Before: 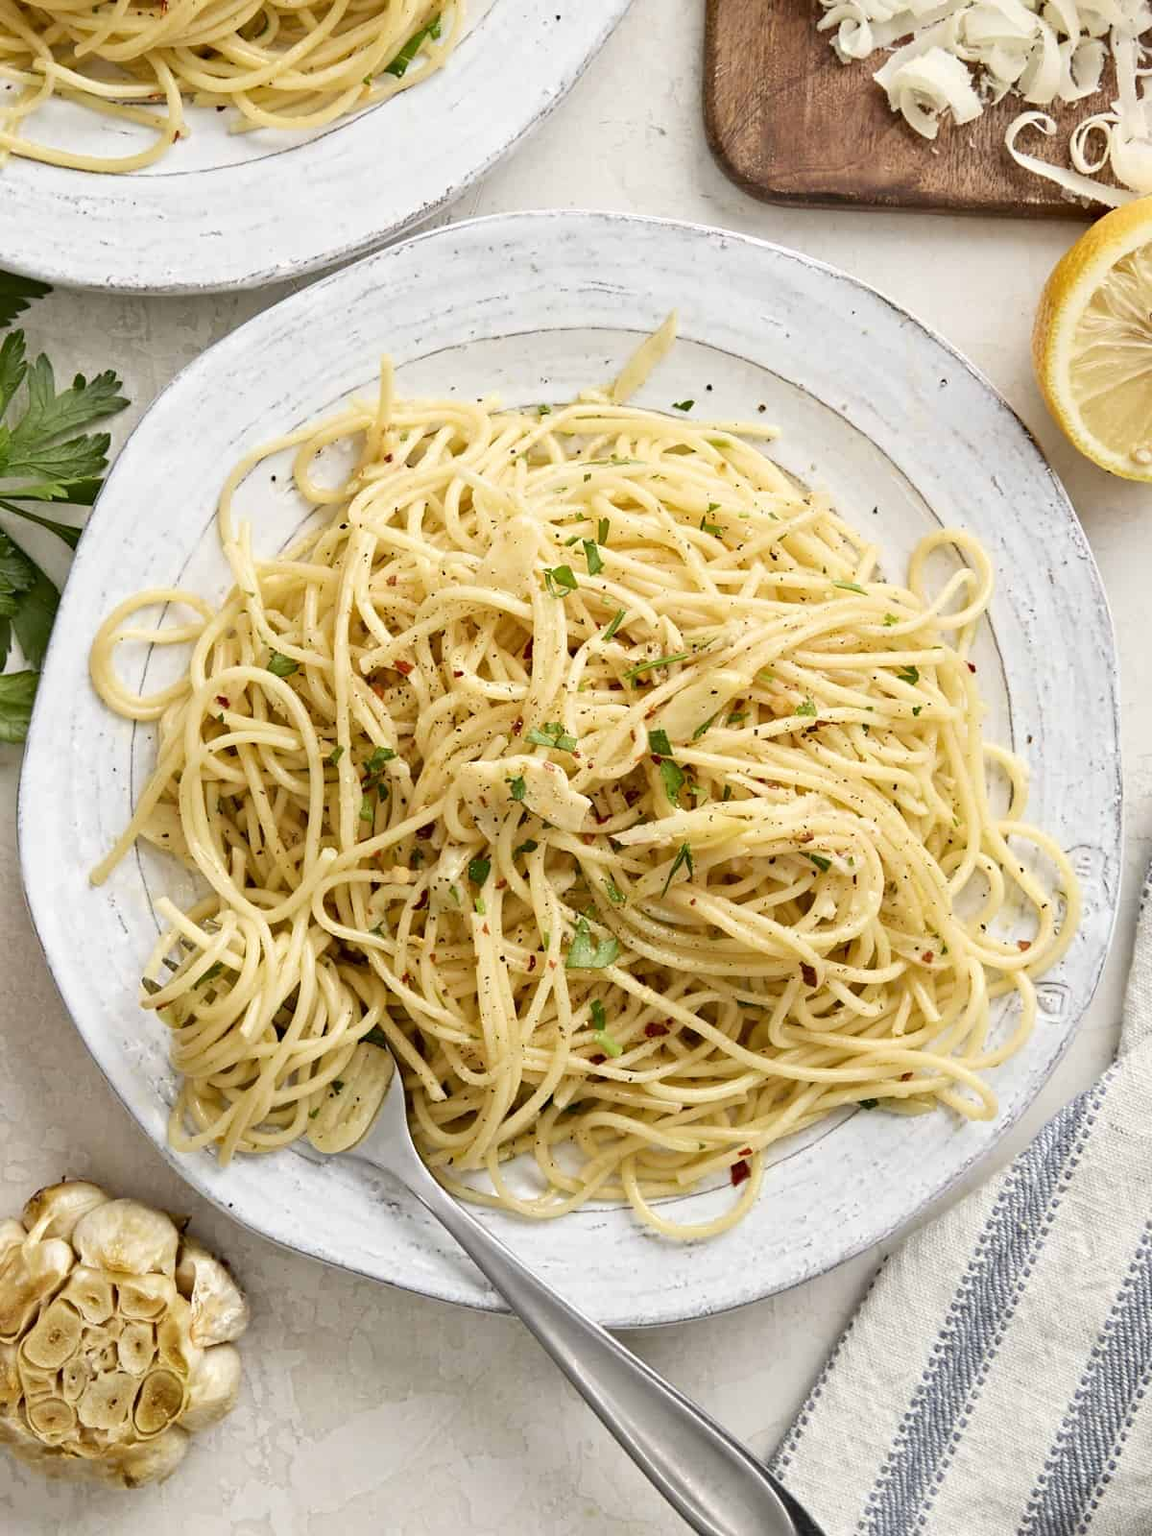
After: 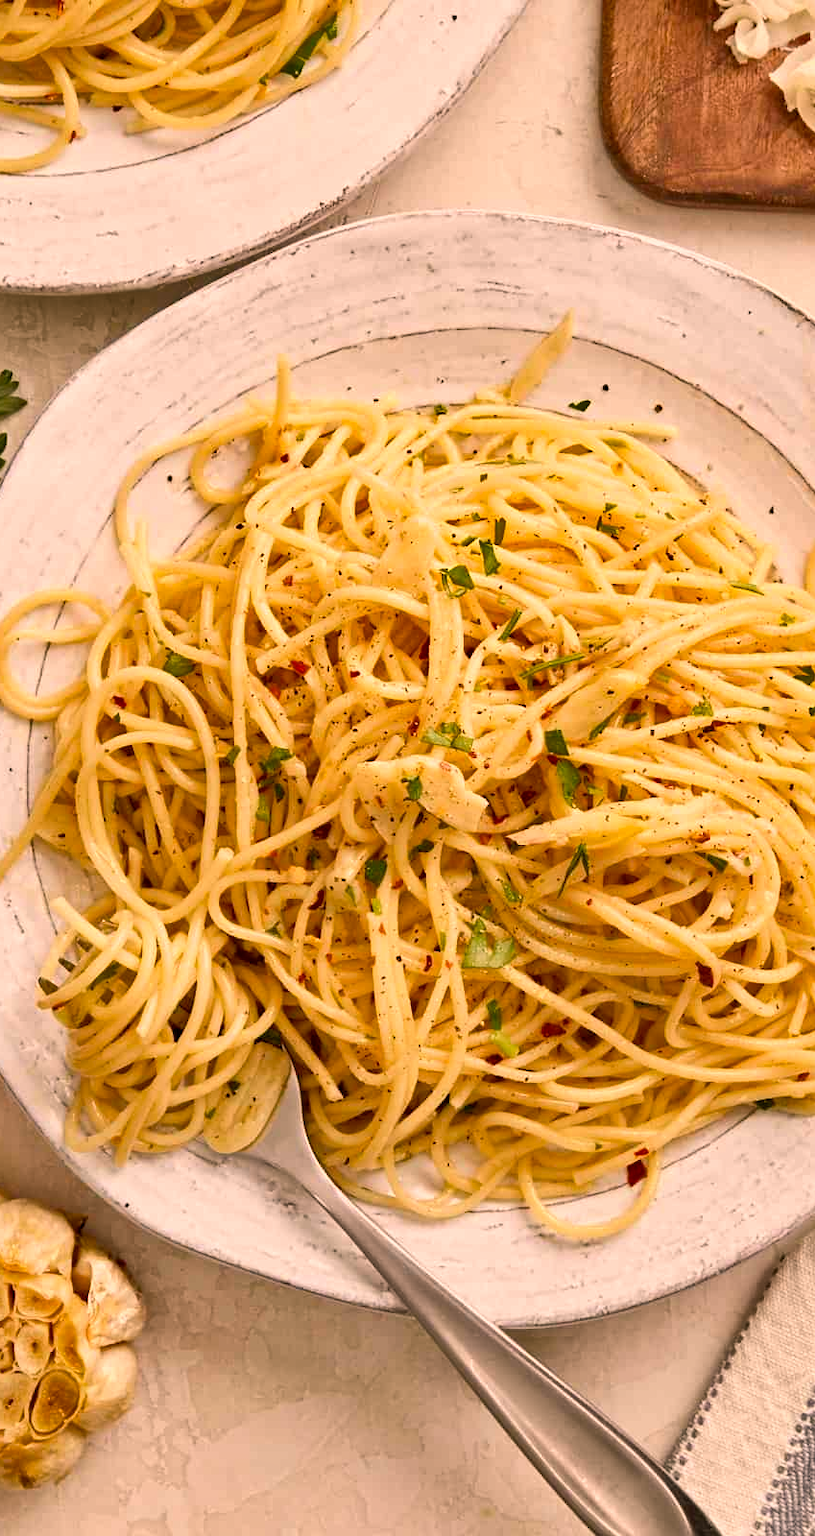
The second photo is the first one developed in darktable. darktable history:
shadows and highlights: shadows 25, highlights -48, soften with gaussian
color balance rgb: shadows lift › luminance -5%, shadows lift › chroma 1.1%, shadows lift › hue 219°, power › luminance 10%, power › chroma 2.83%, power › hue 60°, highlights gain › chroma 4.52%, highlights gain › hue 33.33°, saturation formula JzAzBz (2021)
crop and rotate: left 9.061%, right 20.142%
